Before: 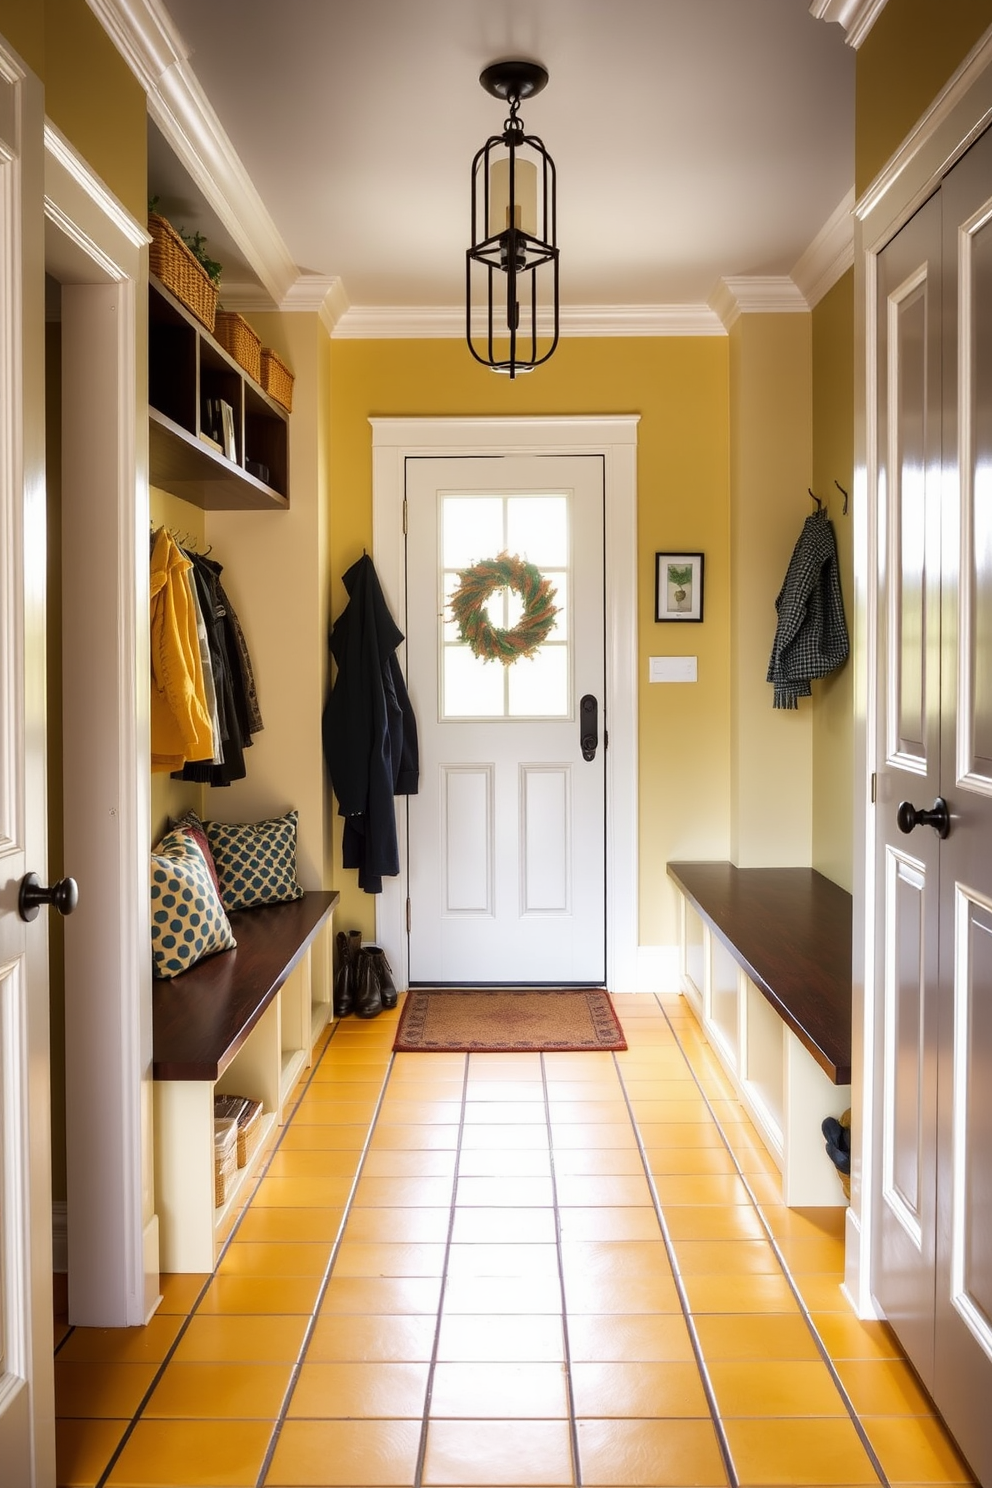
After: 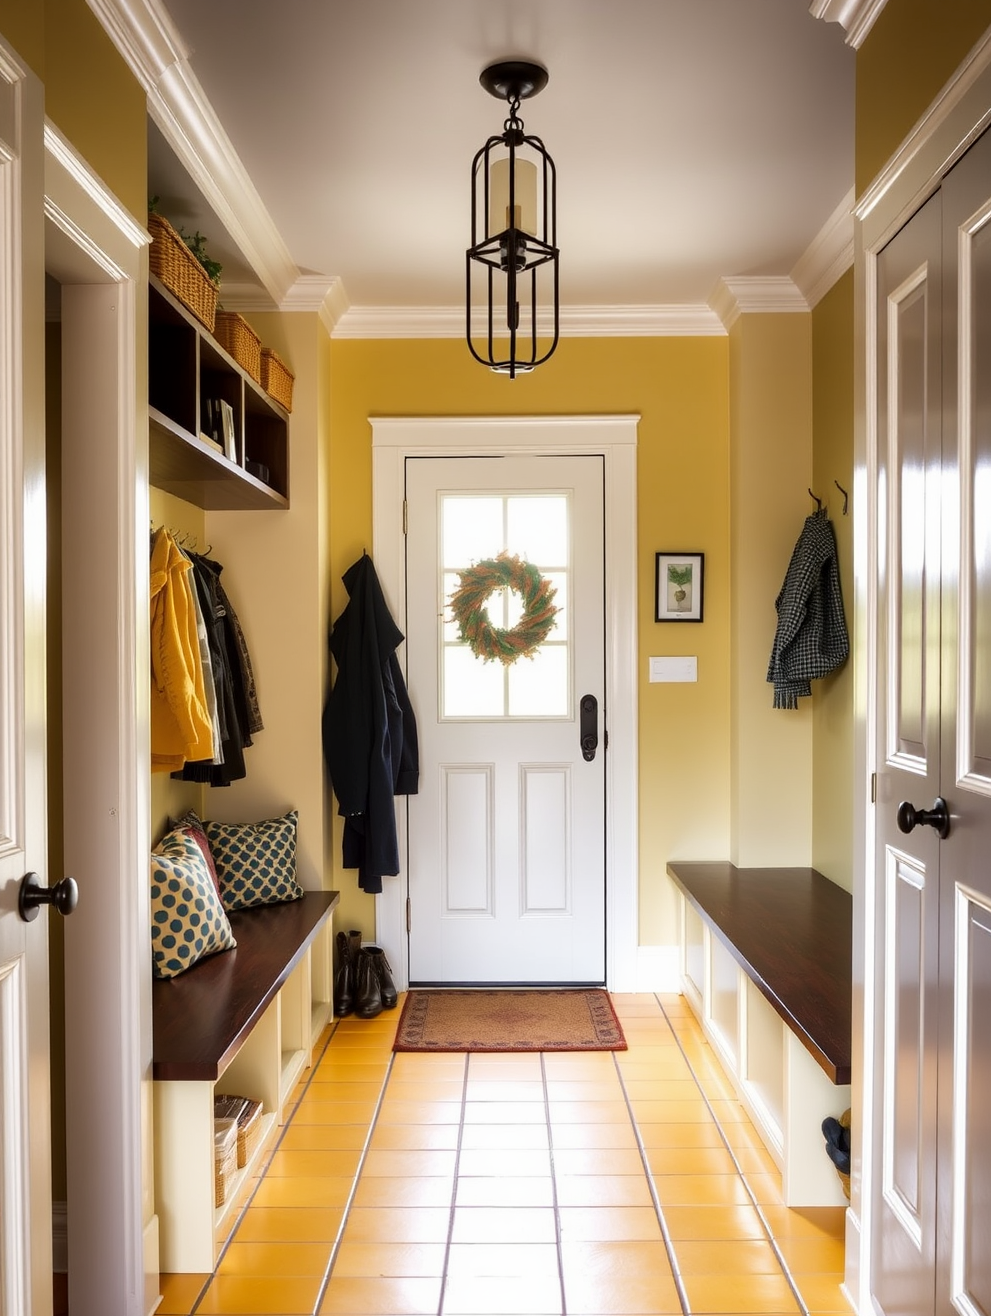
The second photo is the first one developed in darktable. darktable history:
exposure: black level correction 0.001, compensate highlight preservation false
crop and rotate: top 0%, bottom 11.557%
